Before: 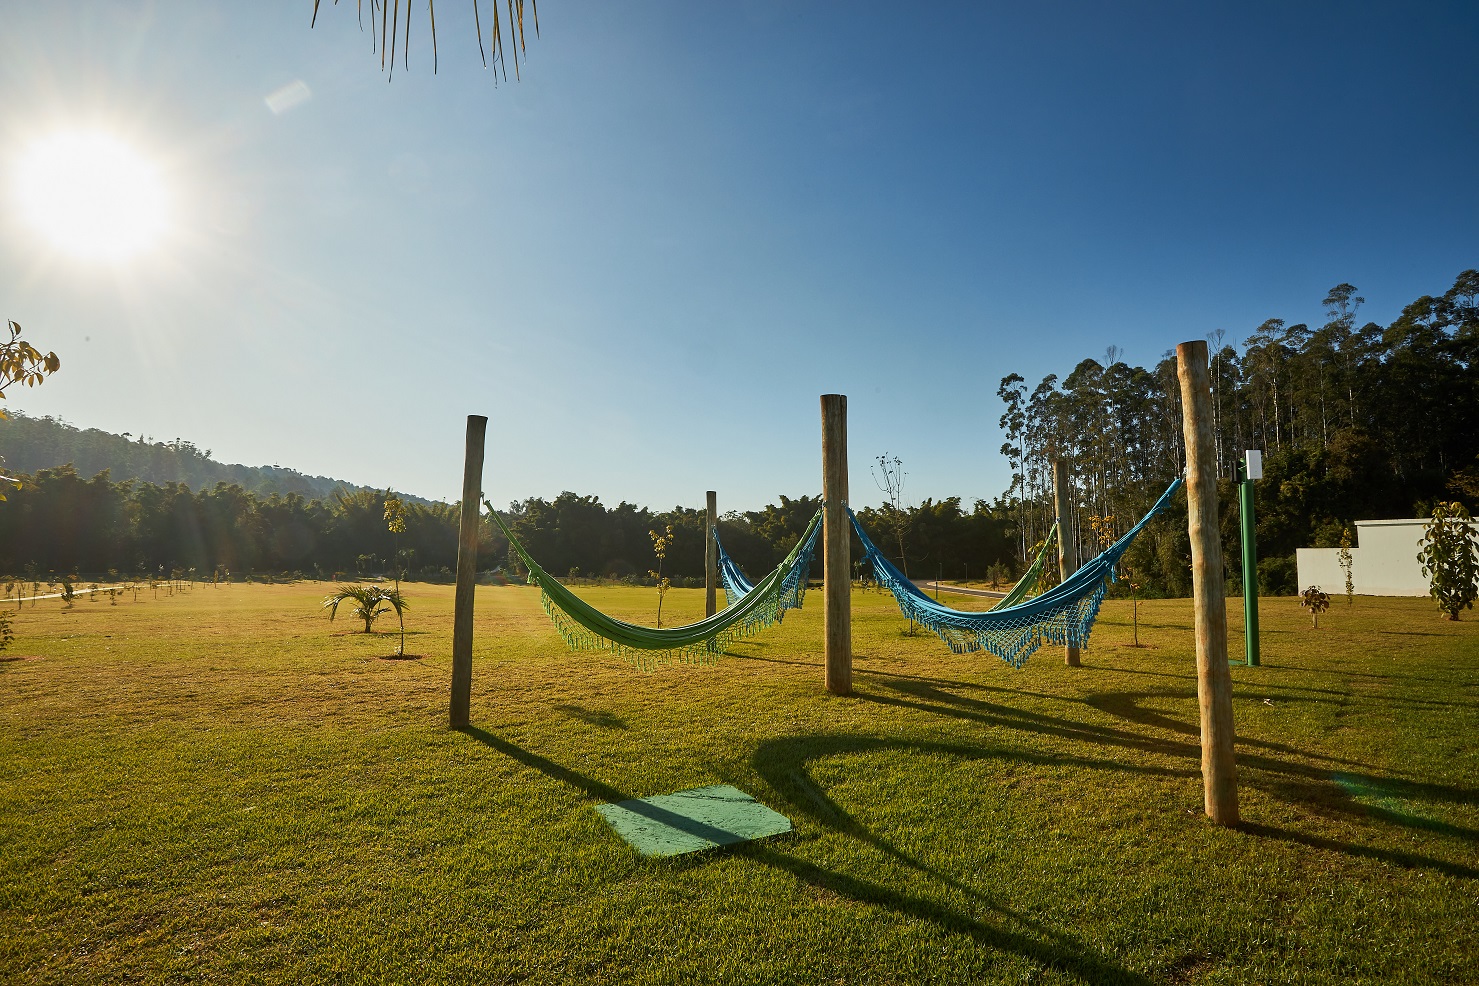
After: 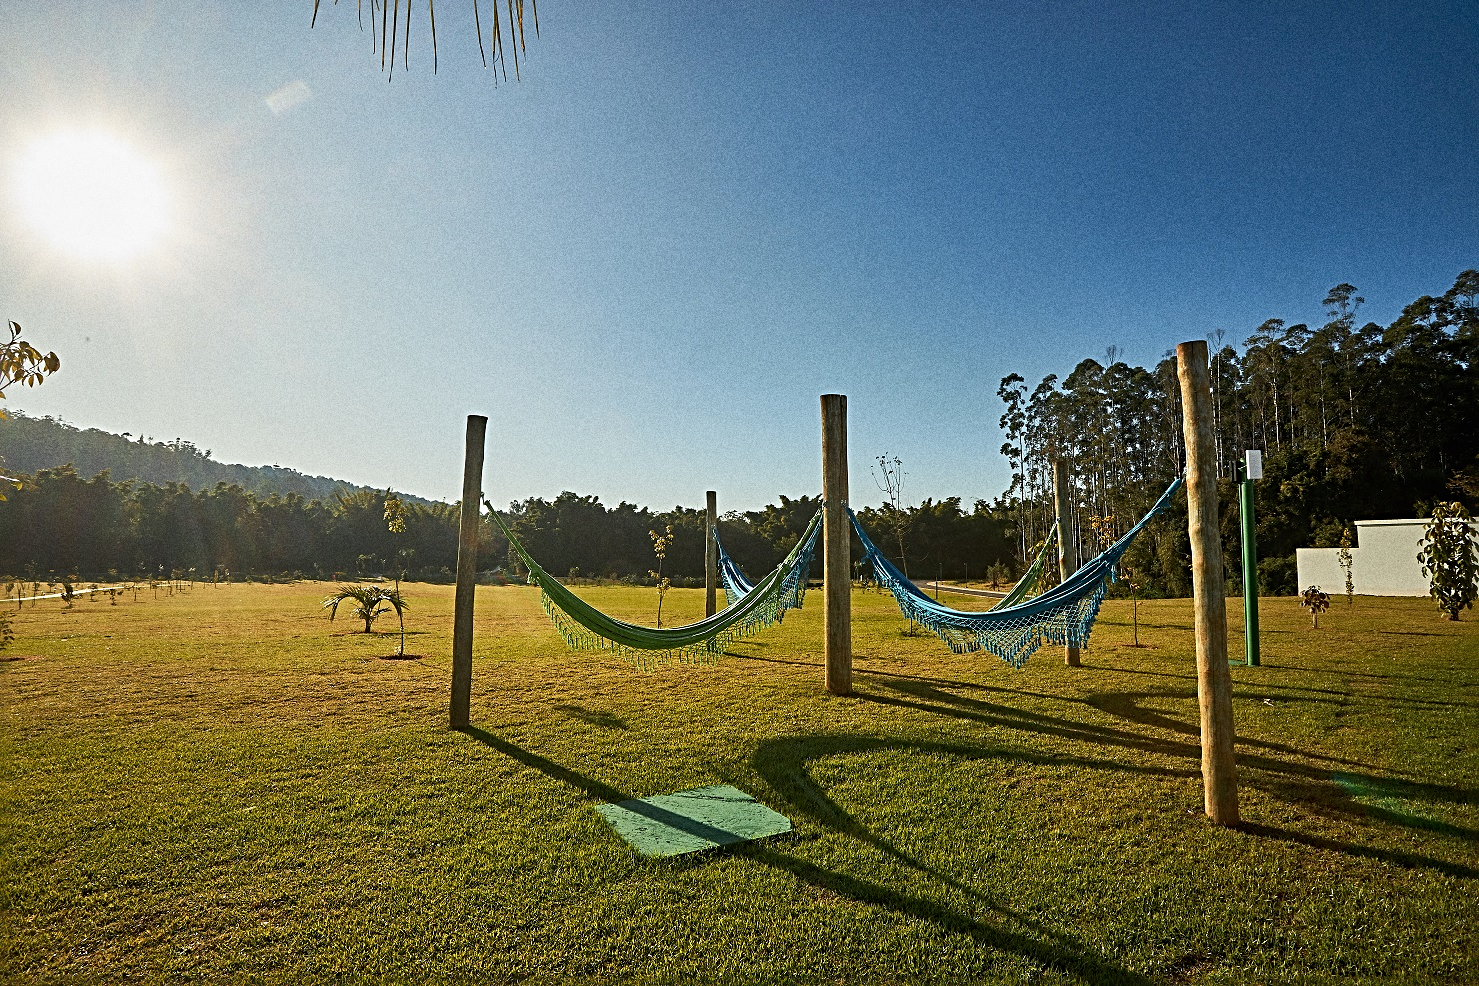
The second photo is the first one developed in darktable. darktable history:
grain: coarseness 0.09 ISO, strength 40%
sharpen: radius 4
